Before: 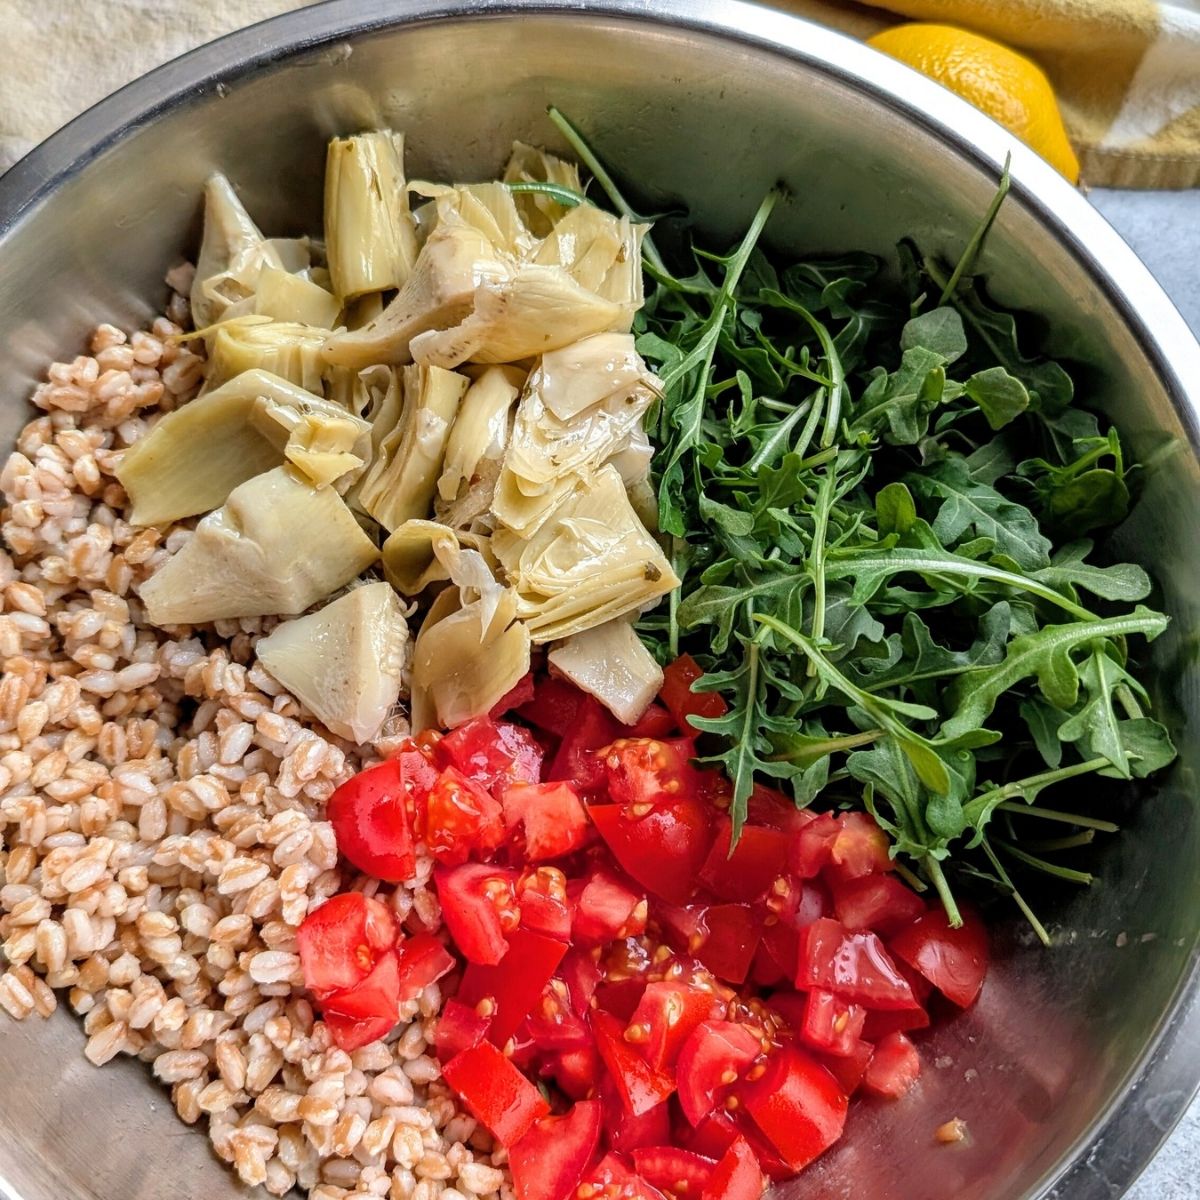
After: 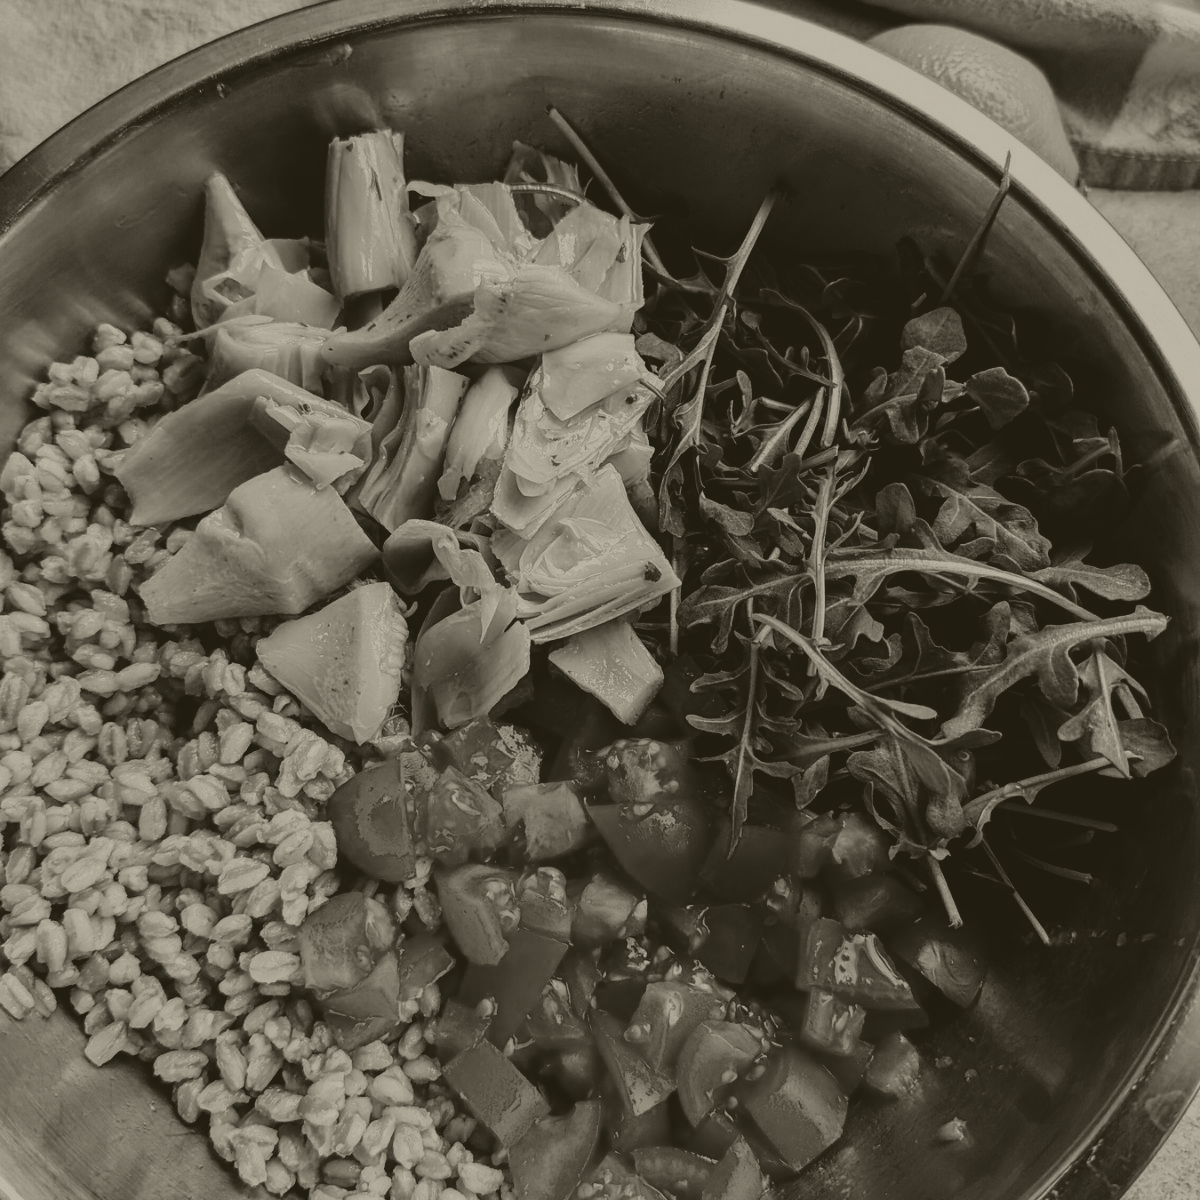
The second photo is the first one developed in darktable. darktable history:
color balance: contrast 8.5%, output saturation 105%
colorize: hue 41.44°, saturation 22%, source mix 60%, lightness 10.61%
contrast brightness saturation: contrast 0.24, brightness -0.24, saturation 0.14
